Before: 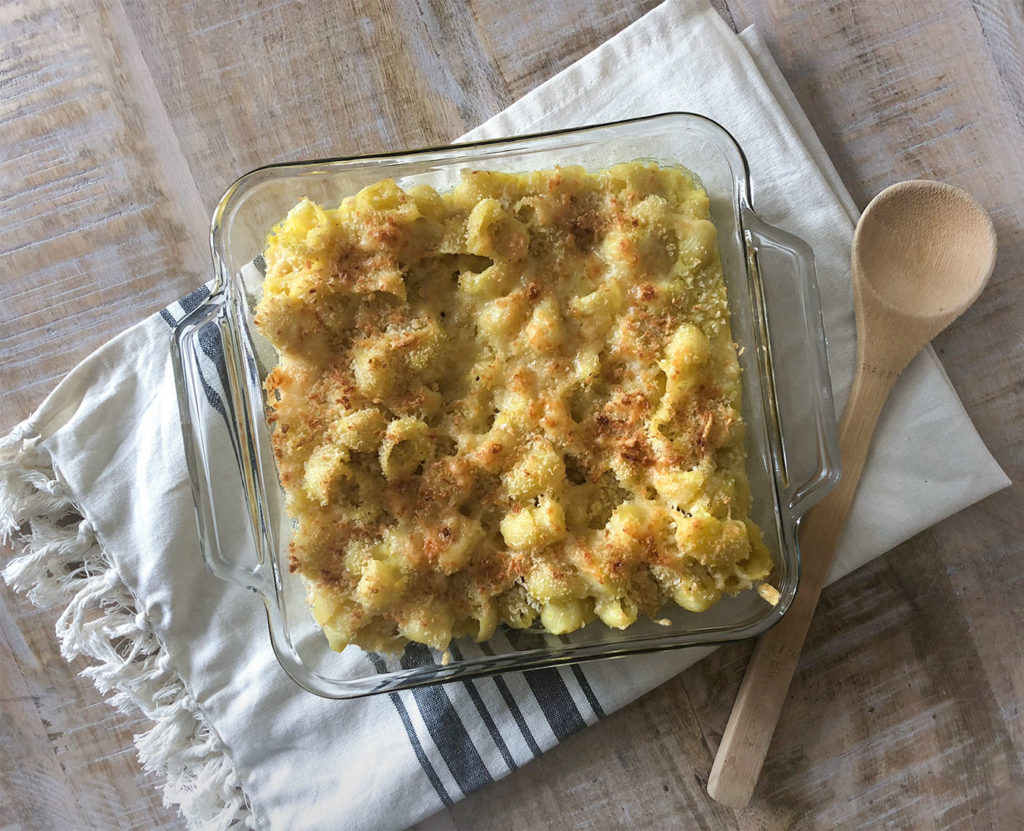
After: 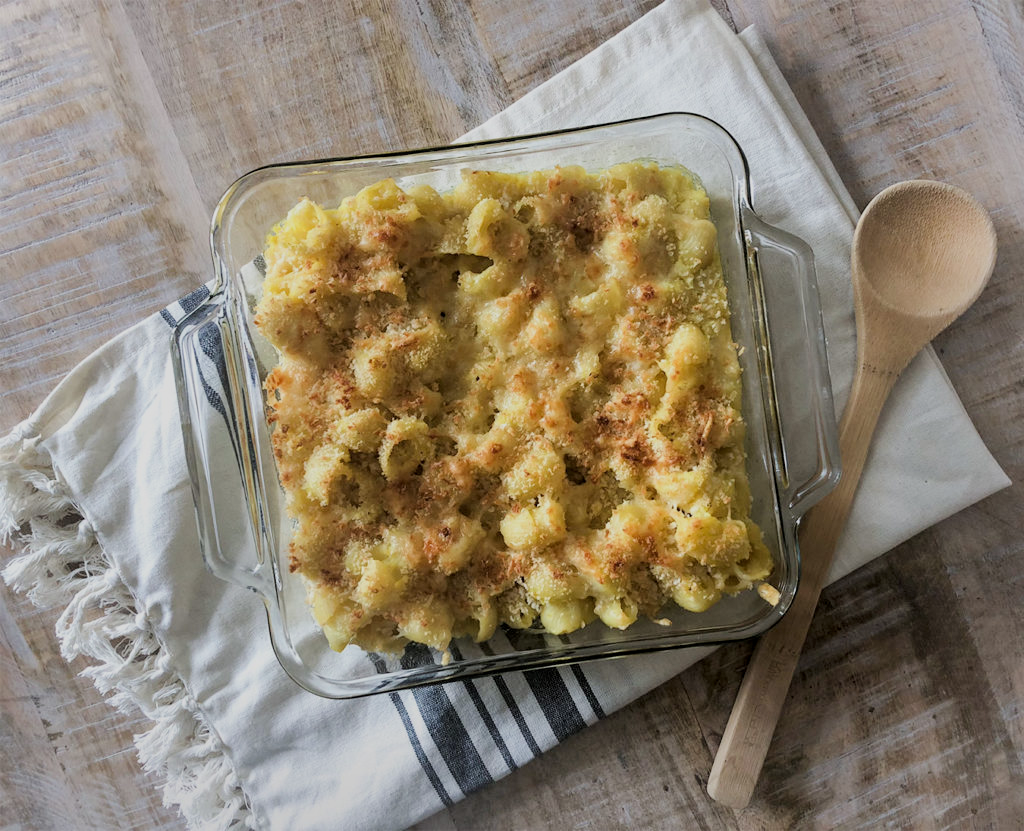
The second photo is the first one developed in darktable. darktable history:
filmic rgb: black relative exposure -7.65 EV, white relative exposure 4.56 EV, hardness 3.61, contrast 1.05
local contrast: highlights 100%, shadows 100%, detail 120%, midtone range 0.2
